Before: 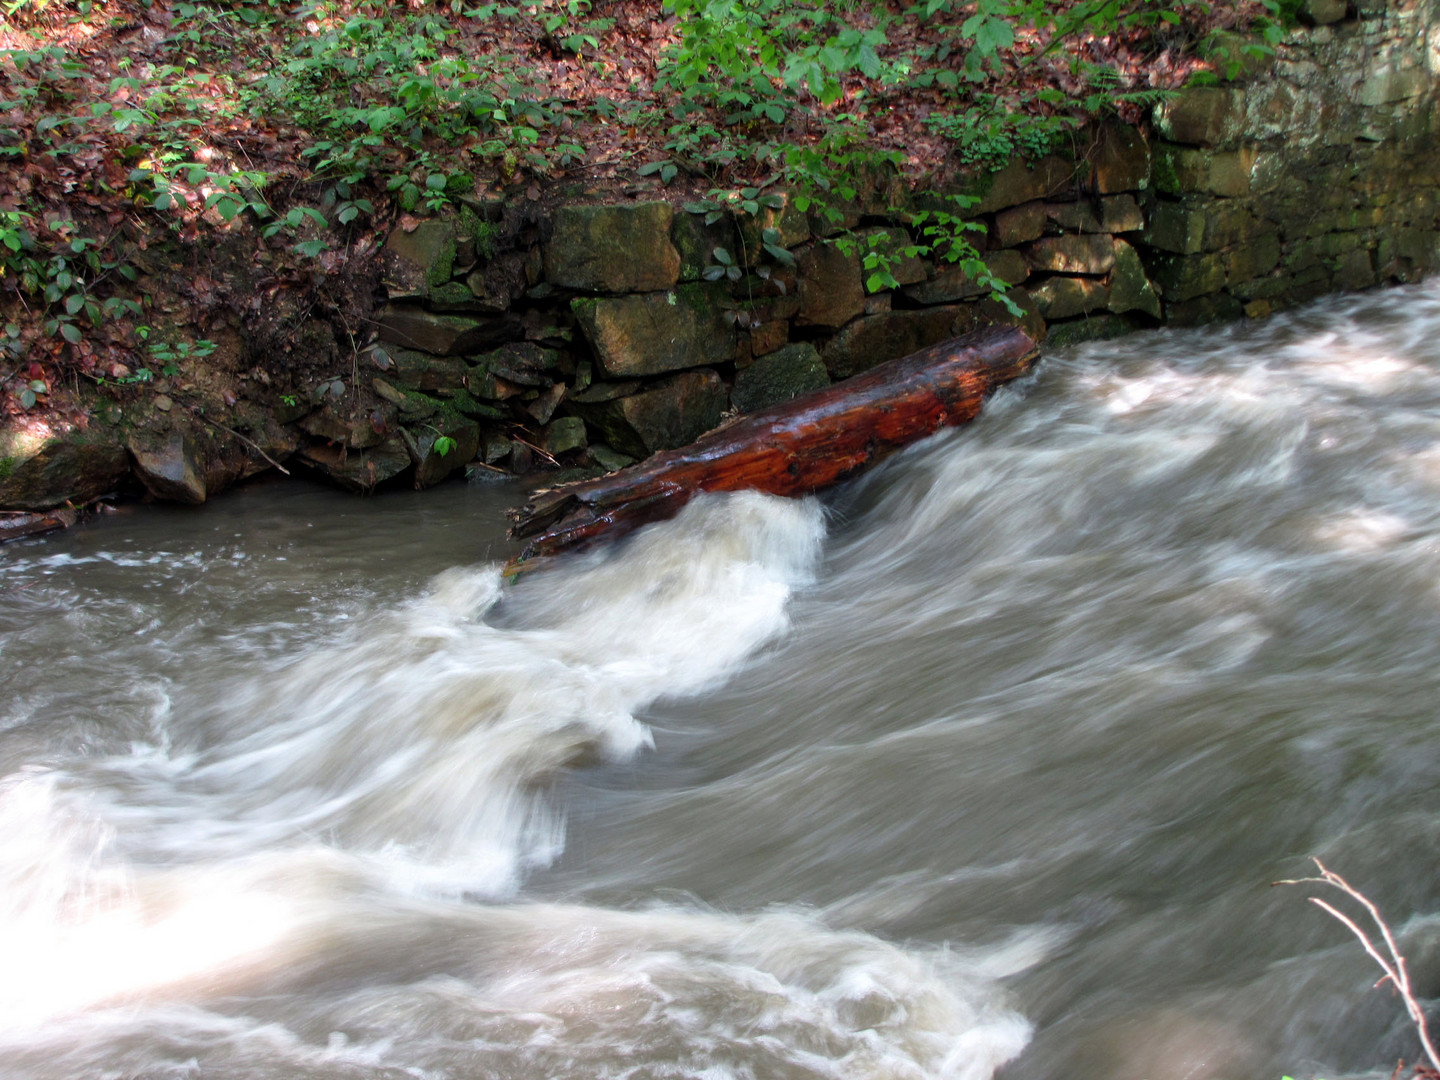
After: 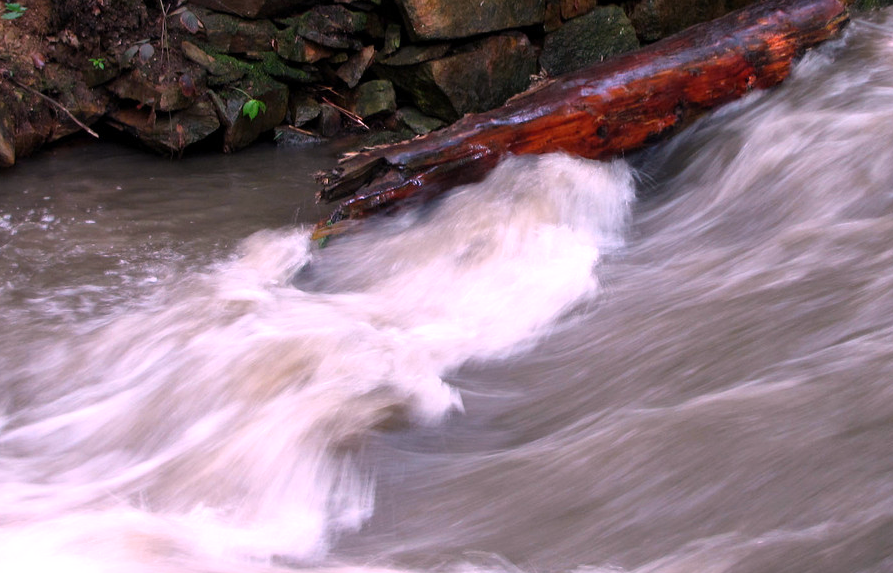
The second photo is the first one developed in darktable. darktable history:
crop: left 13.312%, top 31.28%, right 24.627%, bottom 15.582%
white balance: red 1.188, blue 1.11
